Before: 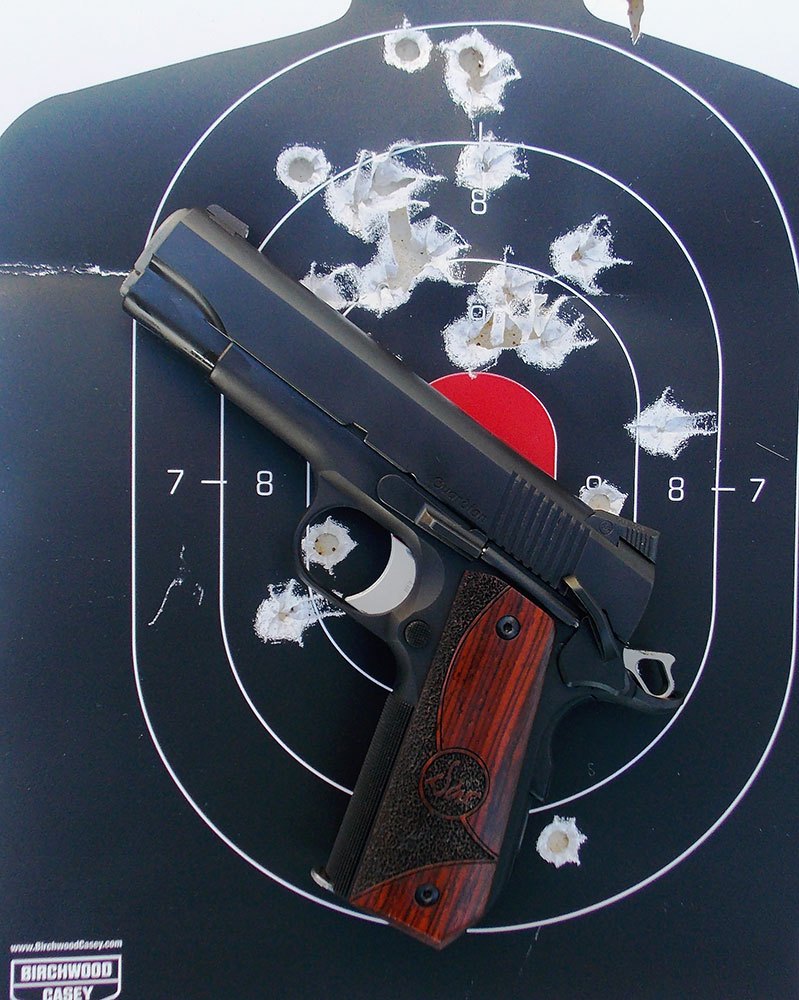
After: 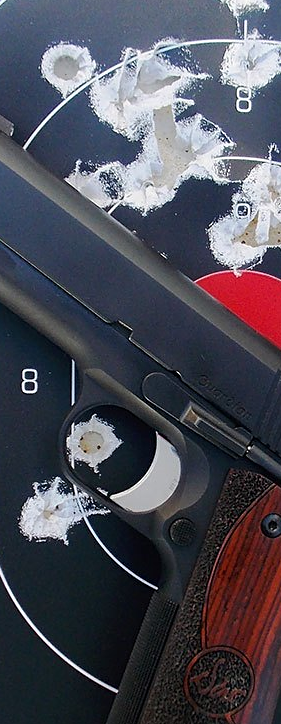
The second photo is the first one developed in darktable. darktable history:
crop and rotate: left 29.476%, top 10.214%, right 35.32%, bottom 17.333%
sharpen: amount 0.2
